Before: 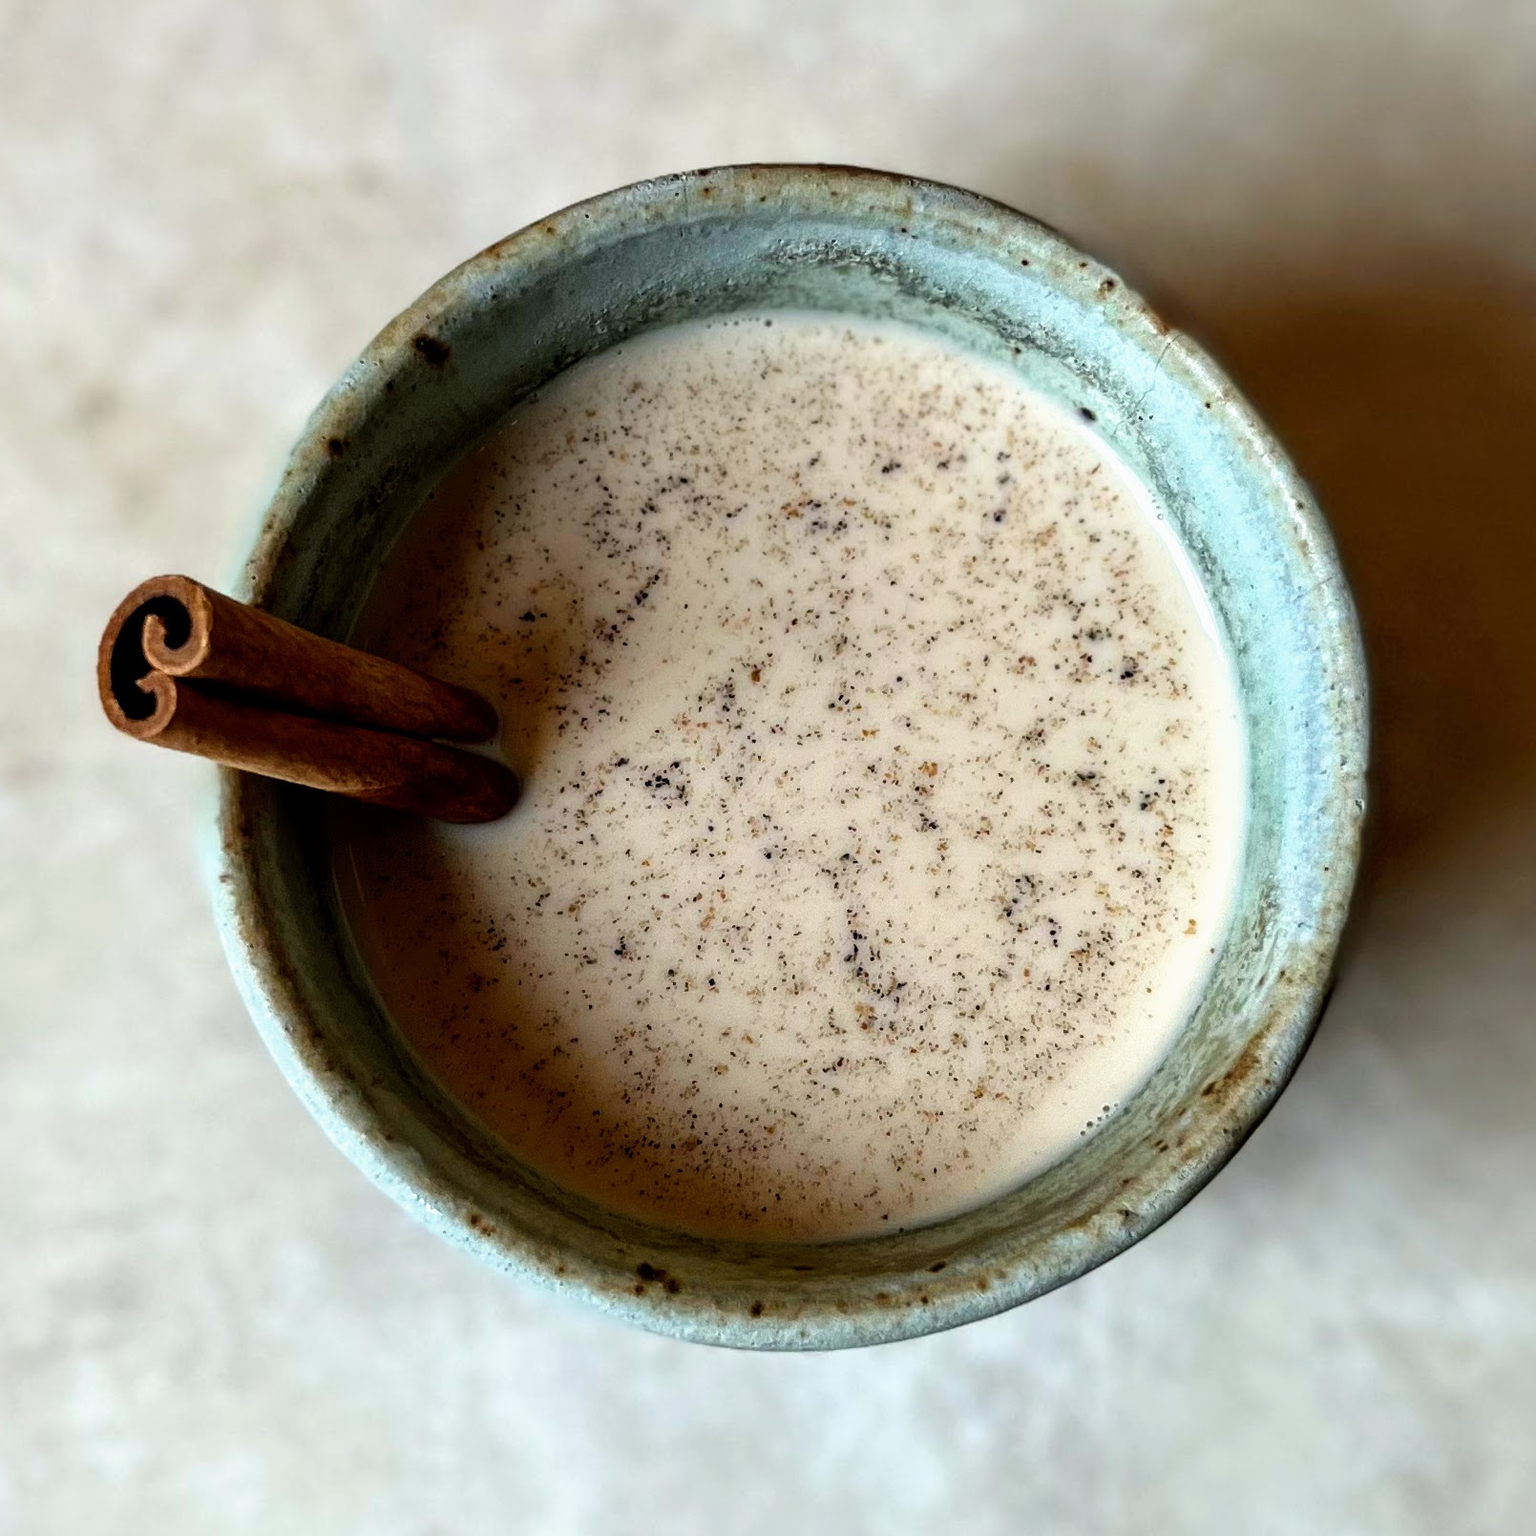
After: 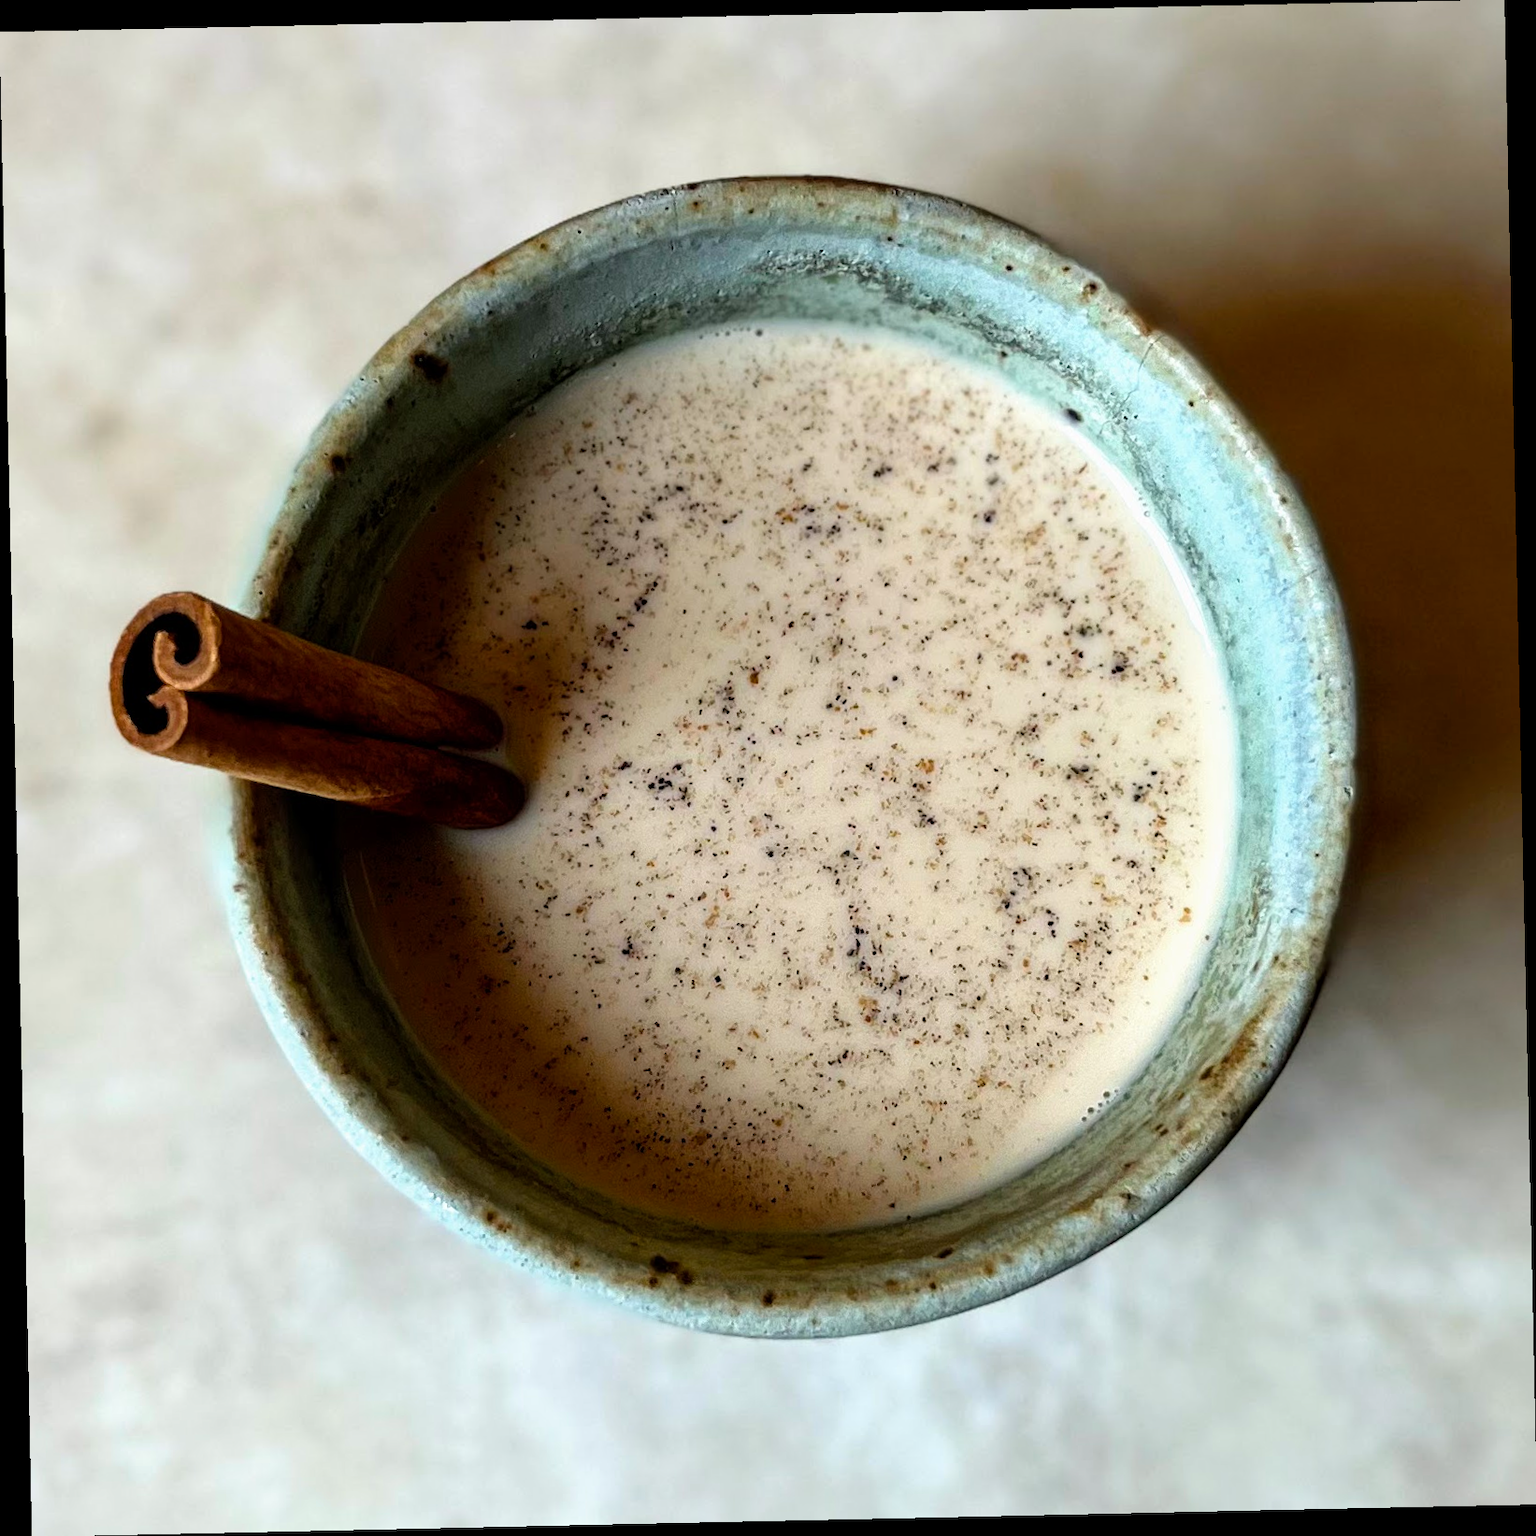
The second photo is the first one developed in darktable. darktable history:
rotate and perspective: rotation -1.24°, automatic cropping off
color balance rgb: perceptual saturation grading › global saturation 10%, global vibrance 10%
white balance: red 1, blue 1
